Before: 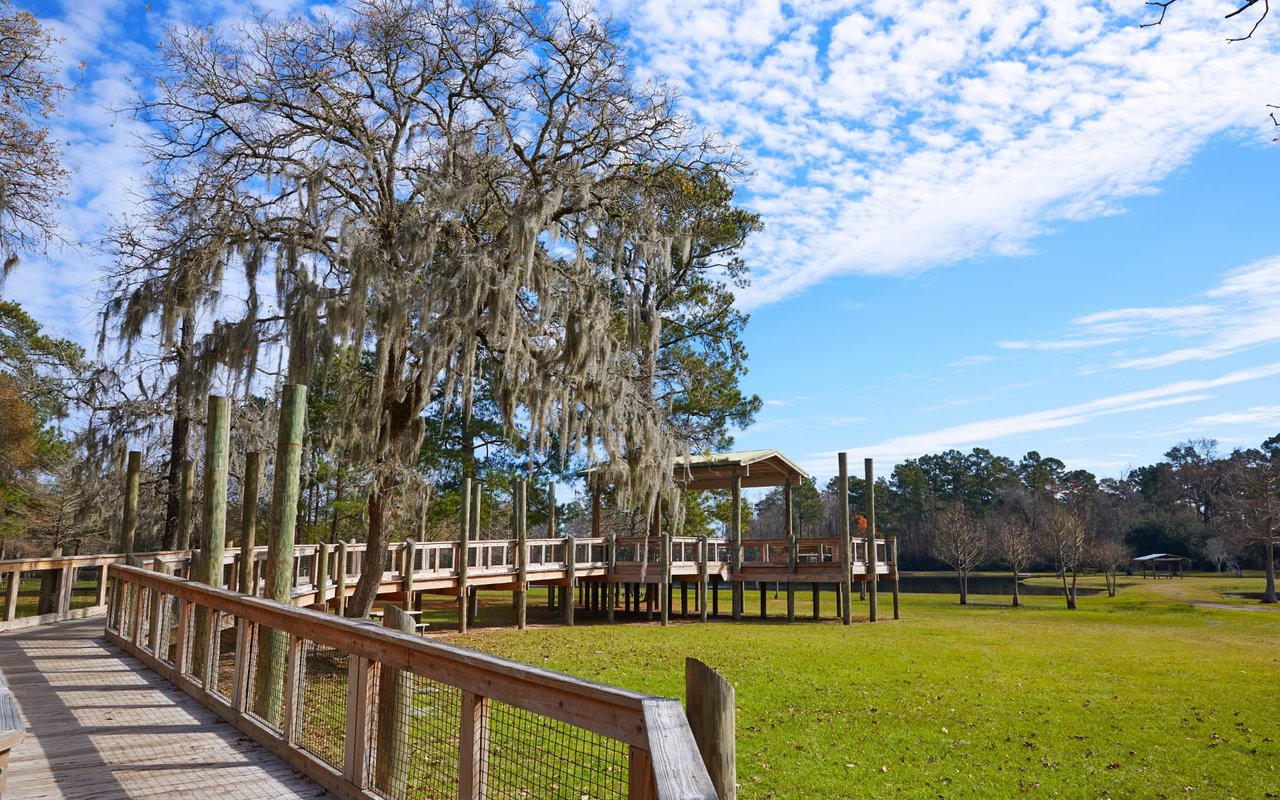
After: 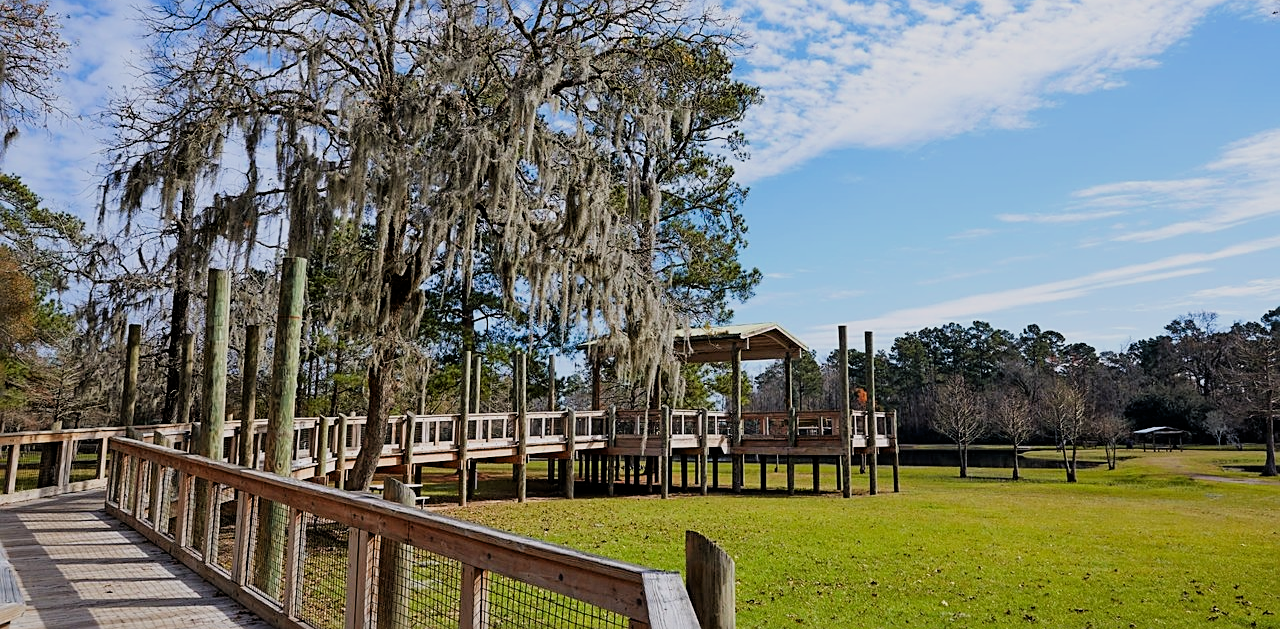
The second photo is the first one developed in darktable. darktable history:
sharpen: on, module defaults
filmic rgb: black relative exposure -7.59 EV, white relative exposure 4.66 EV, target black luminance 0%, hardness 3.52, latitude 50.26%, contrast 1.027, highlights saturation mix 9.72%, shadows ↔ highlights balance -0.198%
crop and rotate: top 15.958%, bottom 5.389%
